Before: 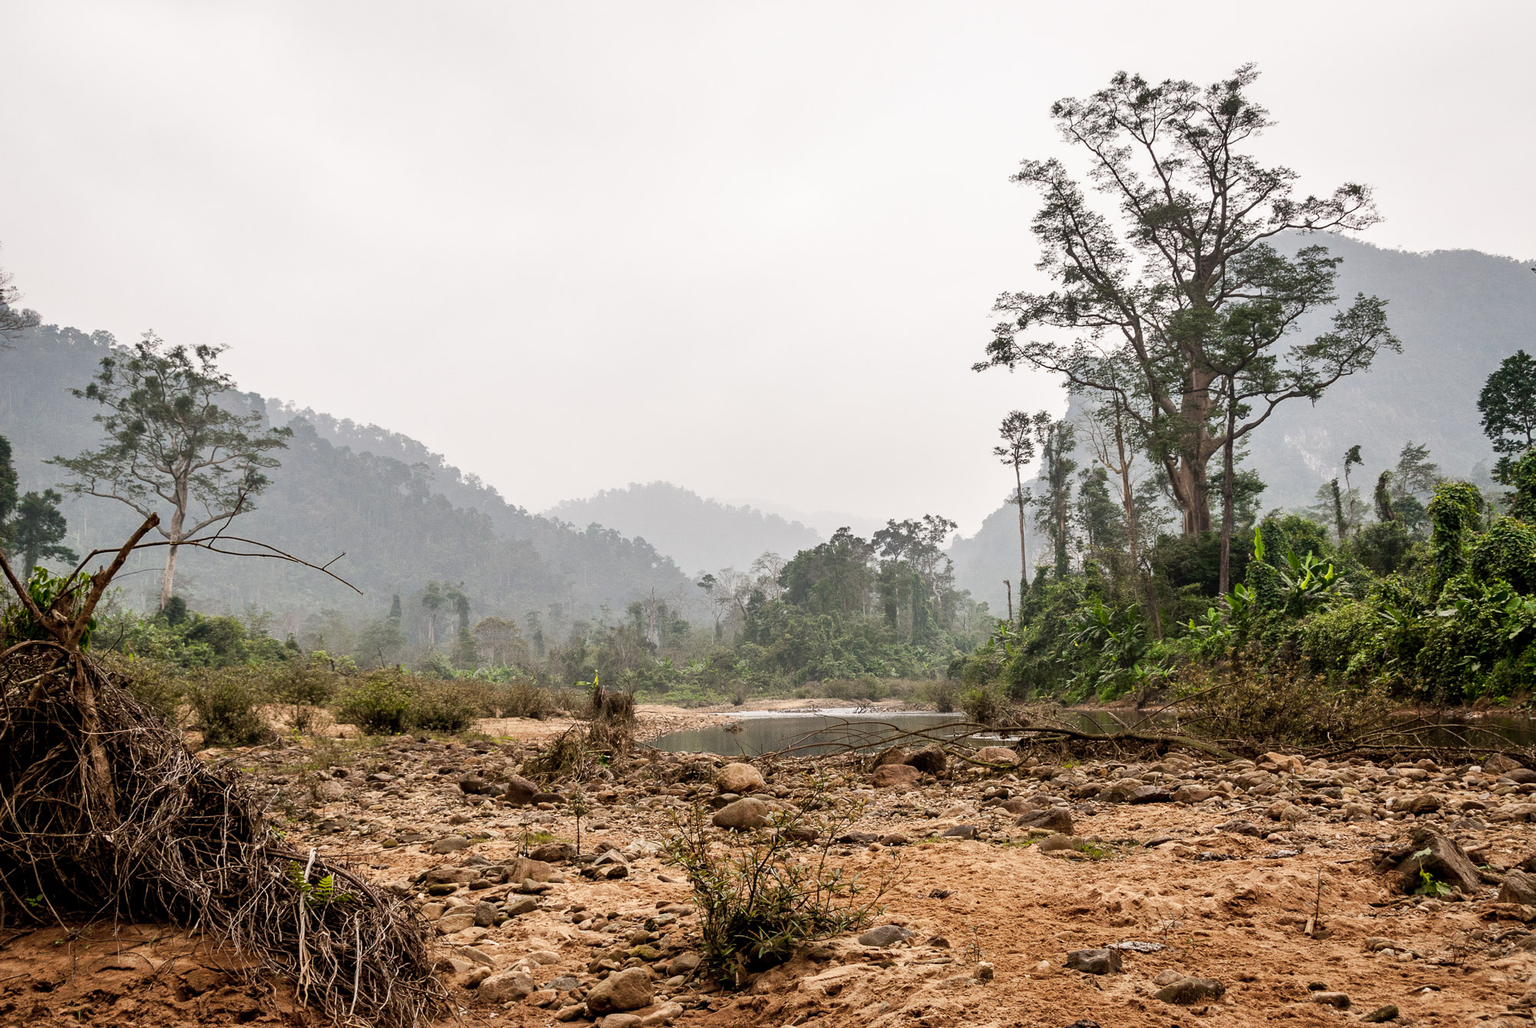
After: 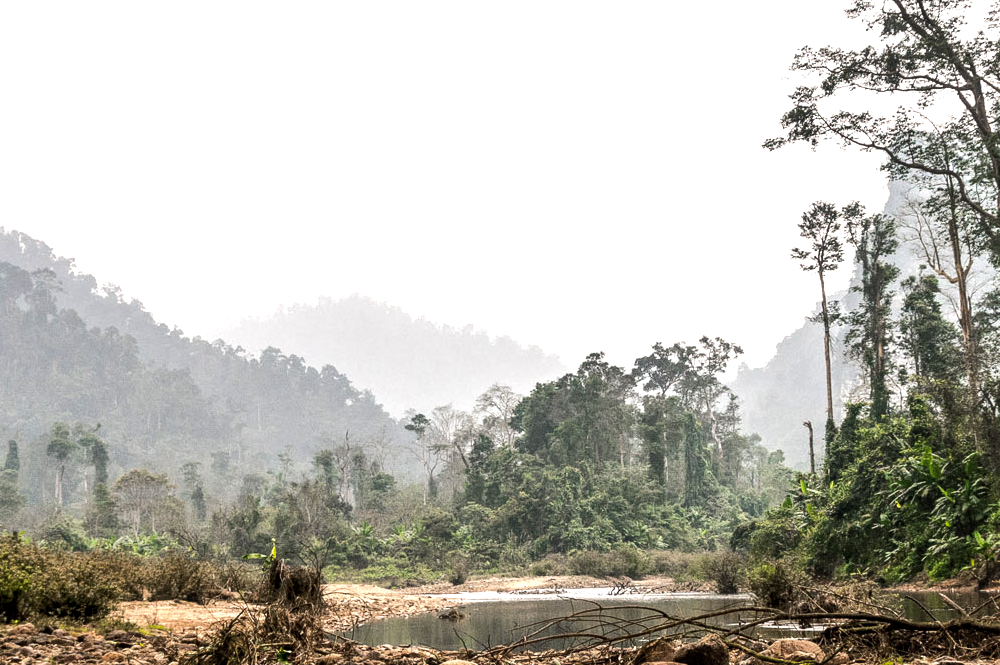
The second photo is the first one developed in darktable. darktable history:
local contrast: on, module defaults
crop: left 25.178%, top 24.945%, right 24.817%, bottom 25.372%
color balance rgb: shadows lift › chroma 2.002%, shadows lift › hue 217.61°, perceptual saturation grading › global saturation 0.945%, perceptual brilliance grading › highlights 18.47%, perceptual brilliance grading › mid-tones 32.157%, perceptual brilliance grading › shadows -31.408%
